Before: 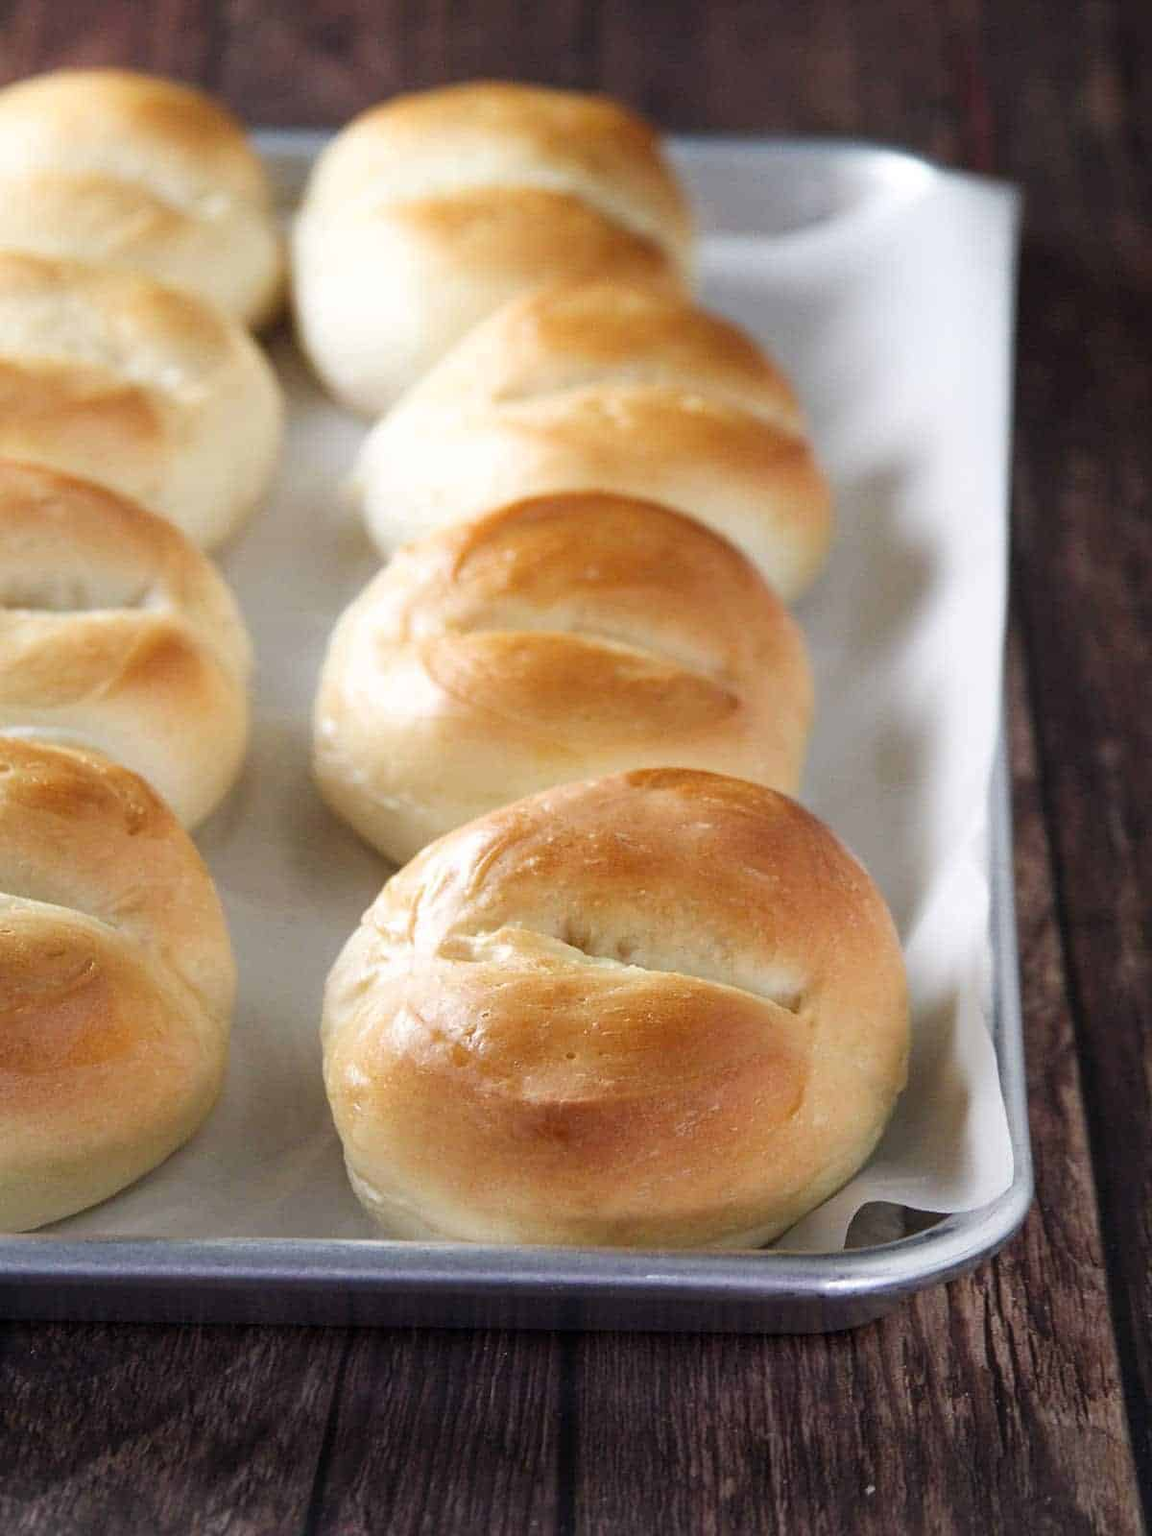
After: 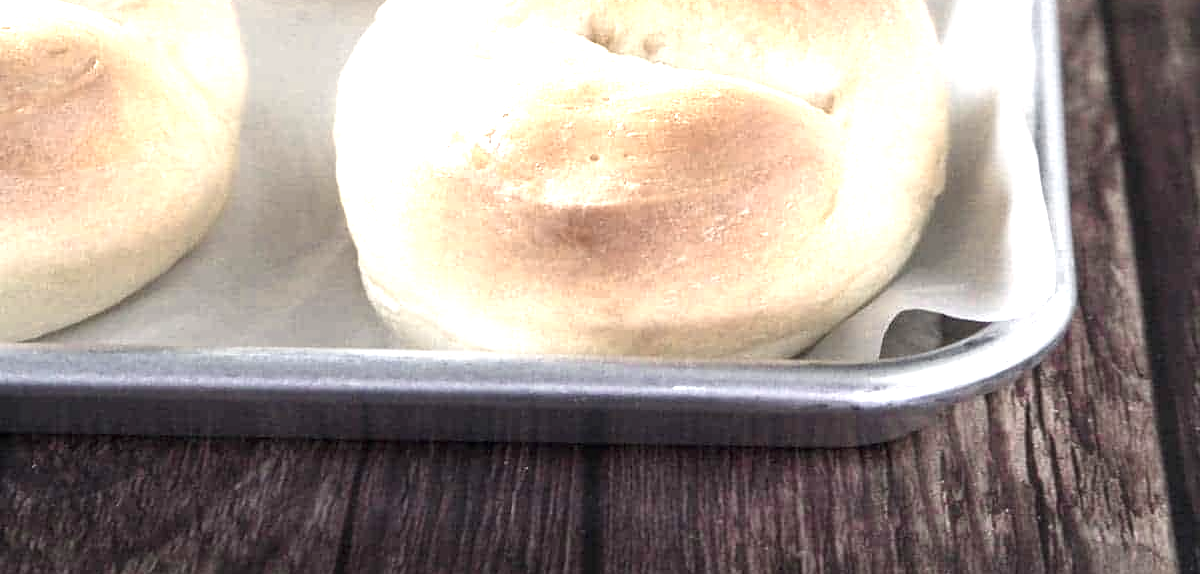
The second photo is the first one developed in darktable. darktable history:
crop and rotate: top 58.982%, bottom 5.082%
exposure: black level correction 0, exposure 1.199 EV, compensate highlight preservation false
color zones: curves: ch0 [(0, 0.6) (0.129, 0.585) (0.193, 0.596) (0.429, 0.5) (0.571, 0.5) (0.714, 0.5) (0.857, 0.5) (1, 0.6)]; ch1 [(0, 0.453) (0.112, 0.245) (0.213, 0.252) (0.429, 0.233) (0.571, 0.231) (0.683, 0.242) (0.857, 0.296) (1, 0.453)]
